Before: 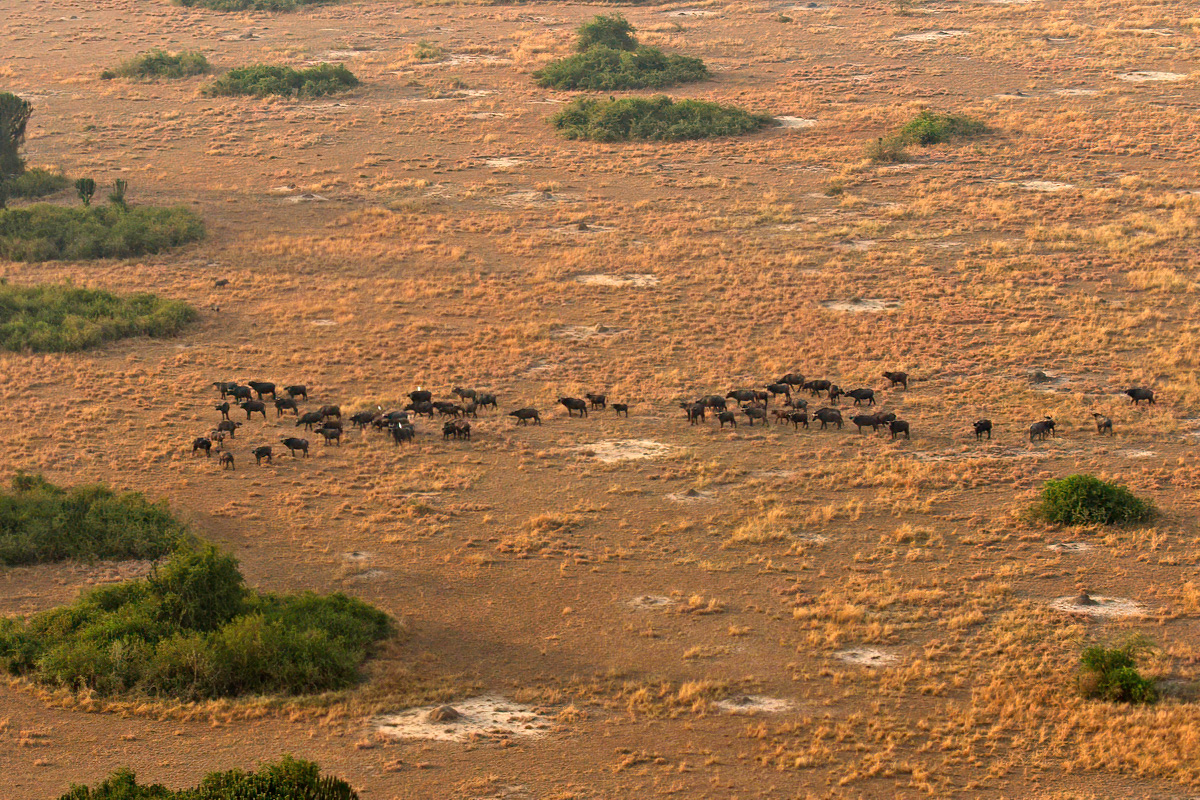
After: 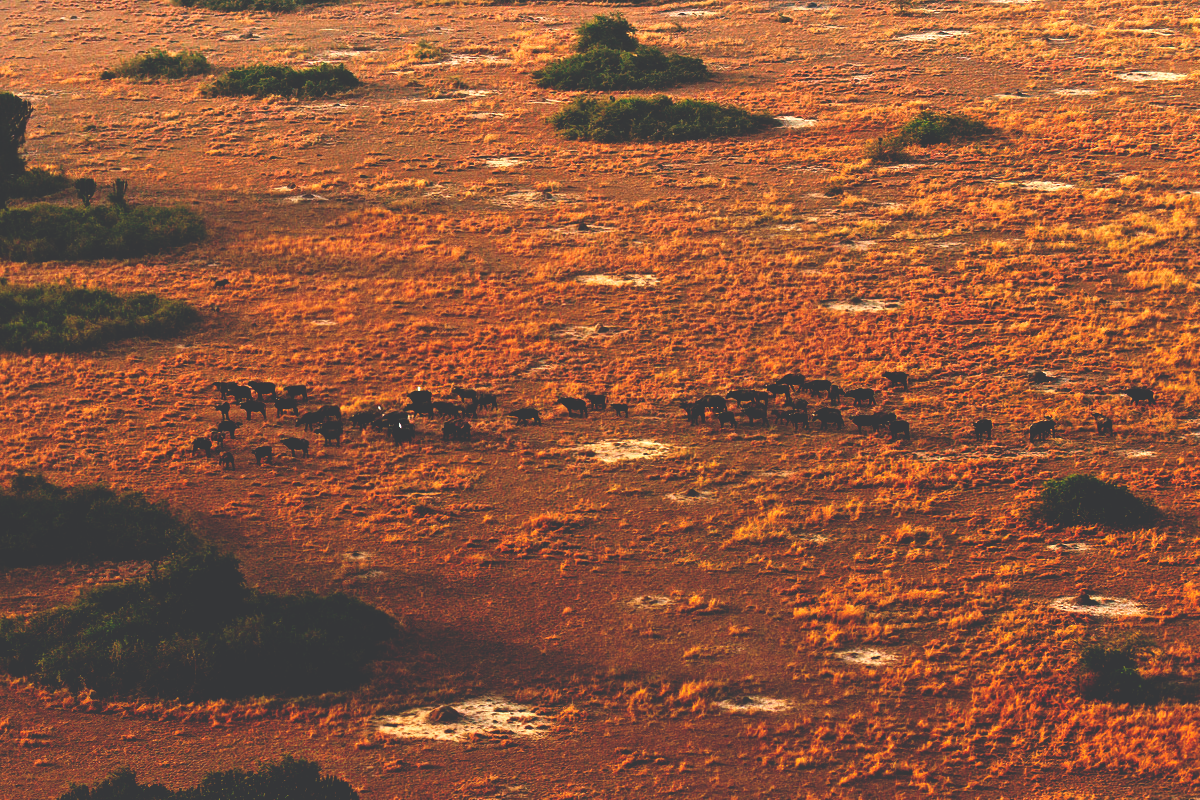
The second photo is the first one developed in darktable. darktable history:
base curve: curves: ch0 [(0, 0.036) (0.083, 0.04) (0.804, 1)], preserve colors none
color correction: highlights a* -0.137, highlights b* -5.91, shadows a* -0.137, shadows b* -0.137
